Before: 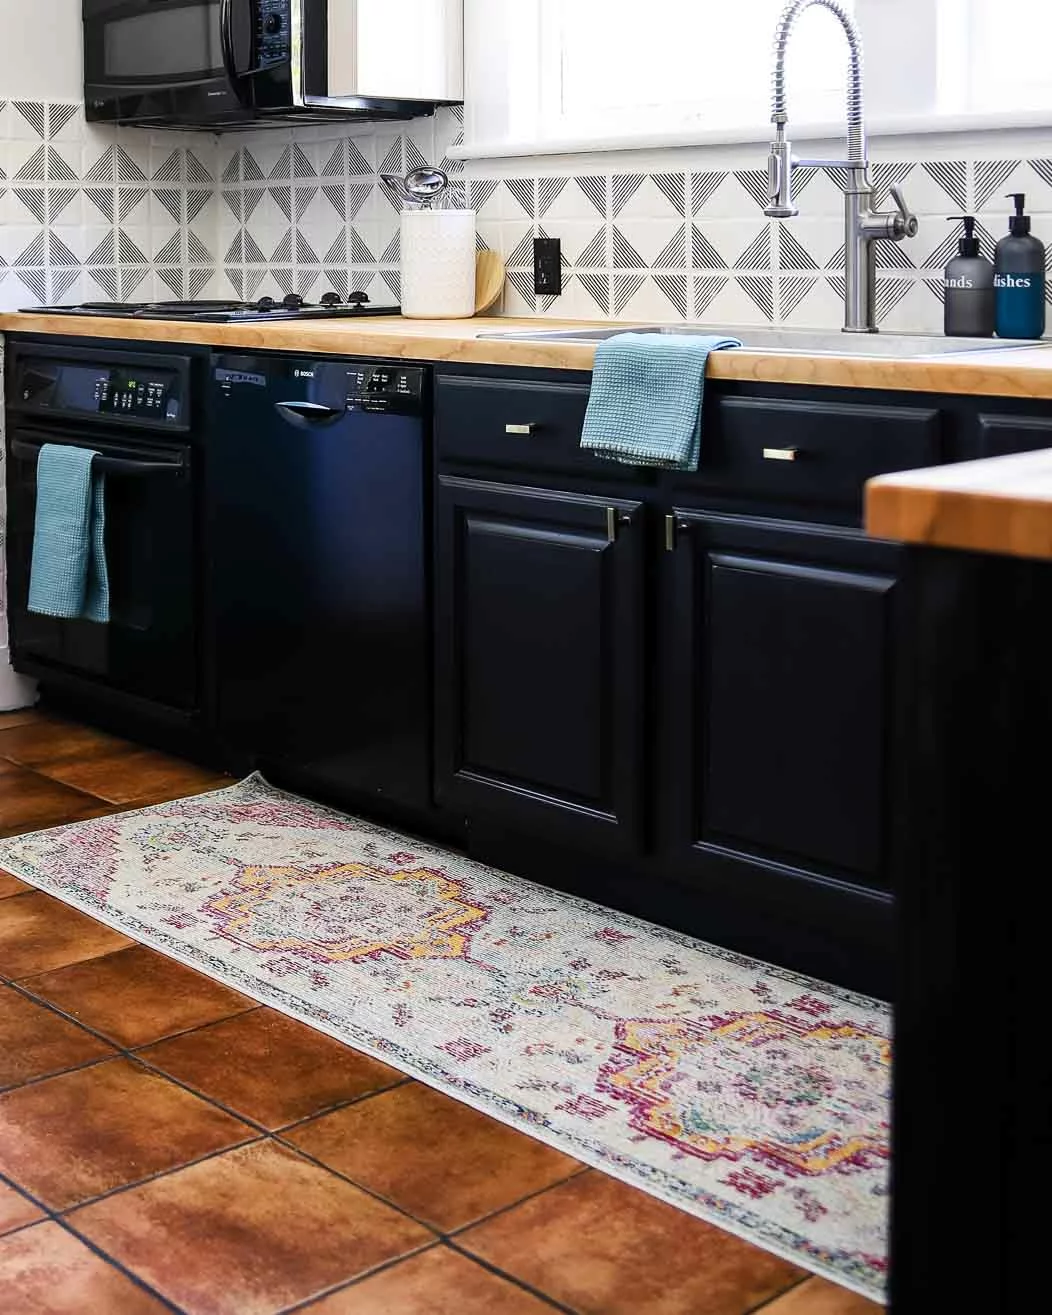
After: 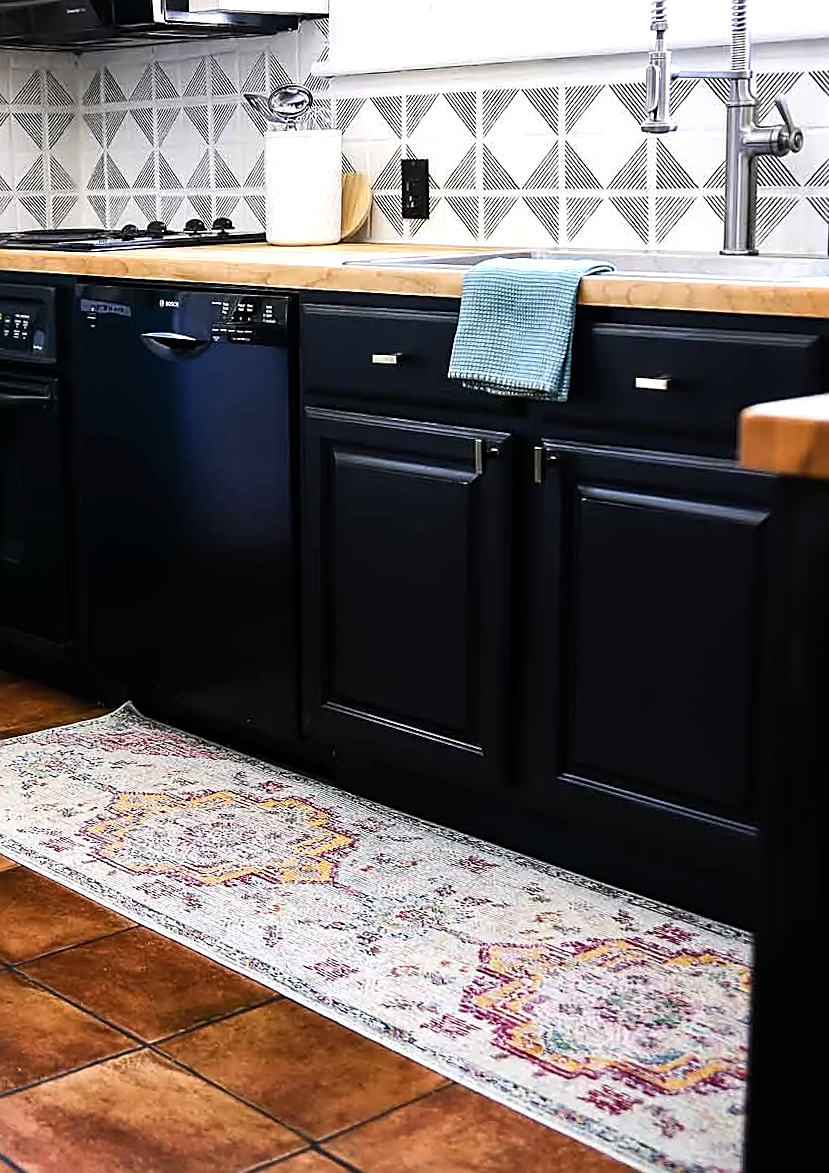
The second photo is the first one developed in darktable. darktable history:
crop: left 9.807%, top 6.259%, right 7.334%, bottom 2.177%
sharpen: on, module defaults
rotate and perspective: rotation 0.074°, lens shift (vertical) 0.096, lens shift (horizontal) -0.041, crop left 0.043, crop right 0.952, crop top 0.024, crop bottom 0.979
tone equalizer: -8 EV -0.417 EV, -7 EV -0.389 EV, -6 EV -0.333 EV, -5 EV -0.222 EV, -3 EV 0.222 EV, -2 EV 0.333 EV, -1 EV 0.389 EV, +0 EV 0.417 EV, edges refinement/feathering 500, mask exposure compensation -1.57 EV, preserve details no
white balance: red 1.004, blue 1.024
